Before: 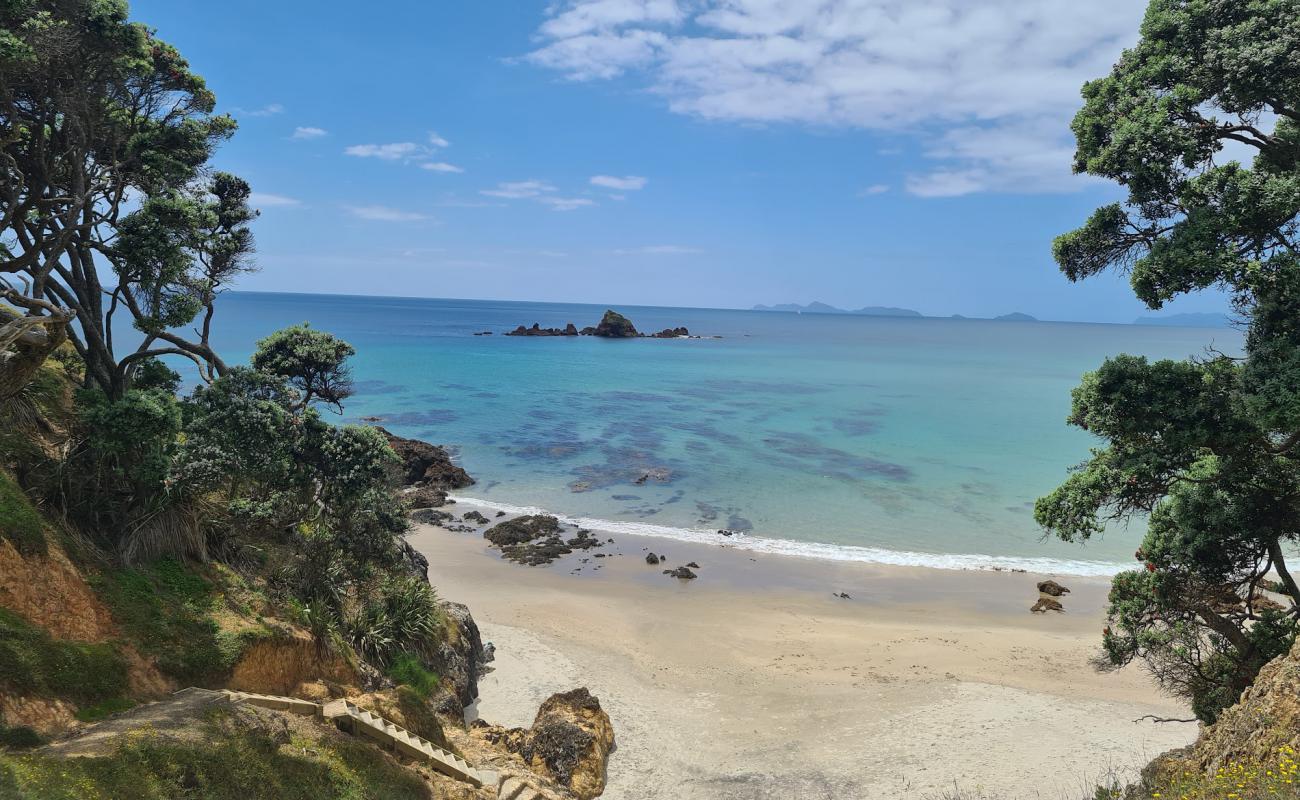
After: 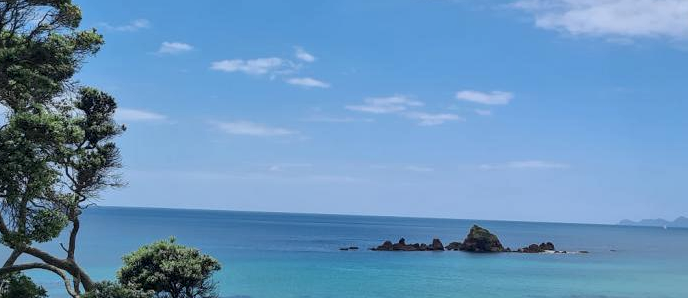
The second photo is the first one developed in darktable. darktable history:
crop: left 10.364%, top 10.661%, right 36.668%, bottom 51.997%
local contrast: on, module defaults
